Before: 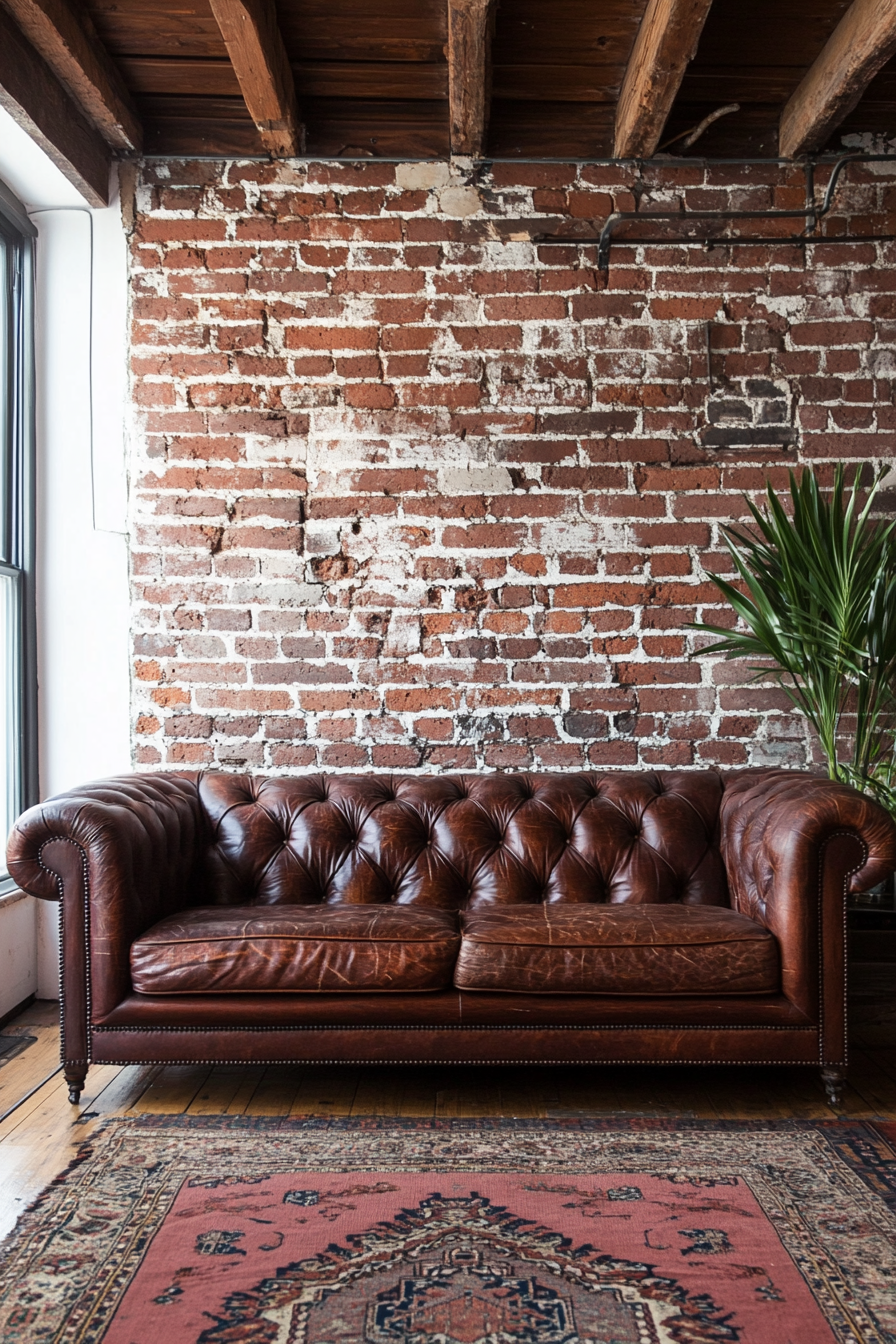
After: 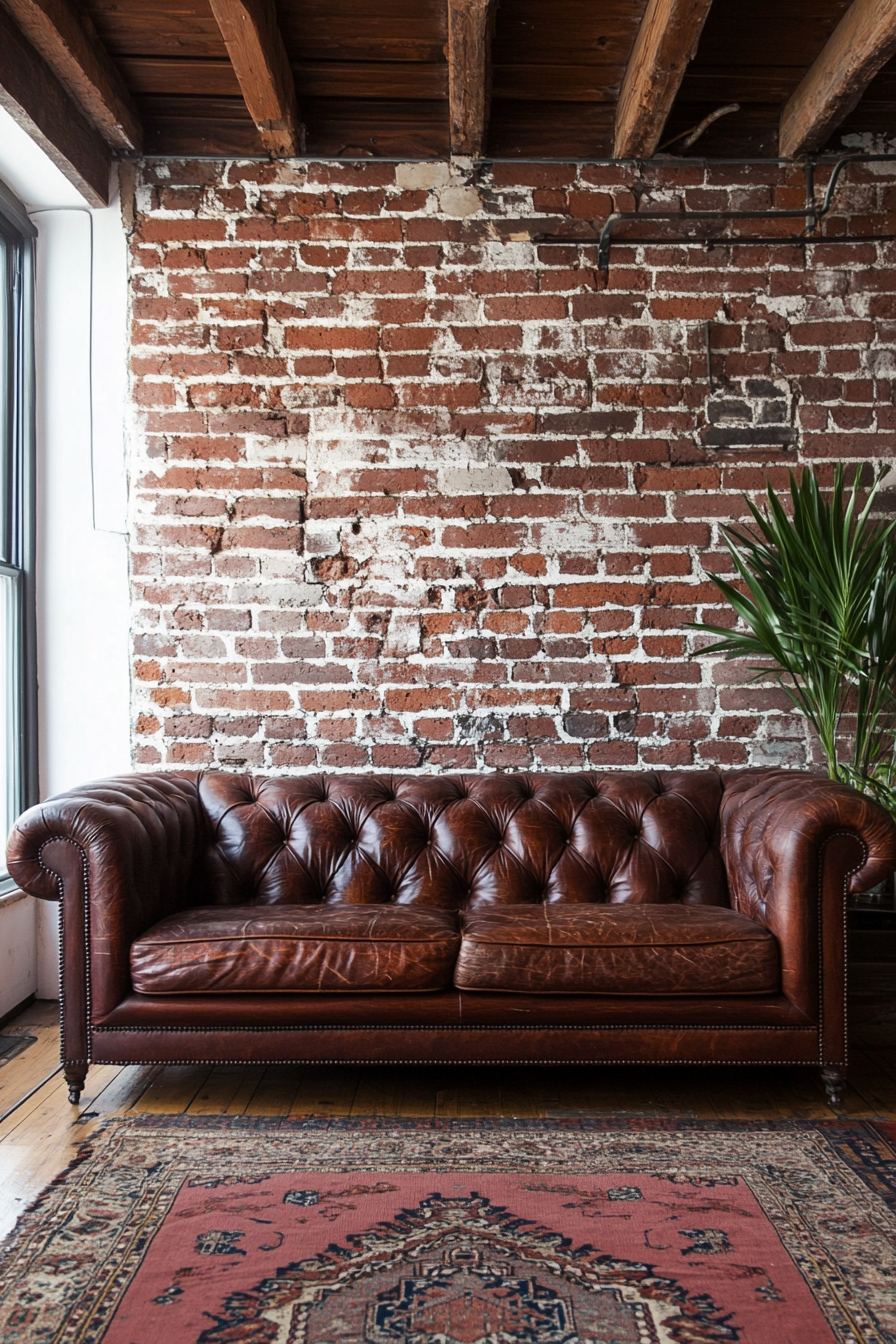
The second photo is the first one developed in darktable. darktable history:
color zones: curves: ch0 [(0, 0.425) (0.143, 0.422) (0.286, 0.42) (0.429, 0.419) (0.571, 0.419) (0.714, 0.42) (0.857, 0.422) (1, 0.425)]
